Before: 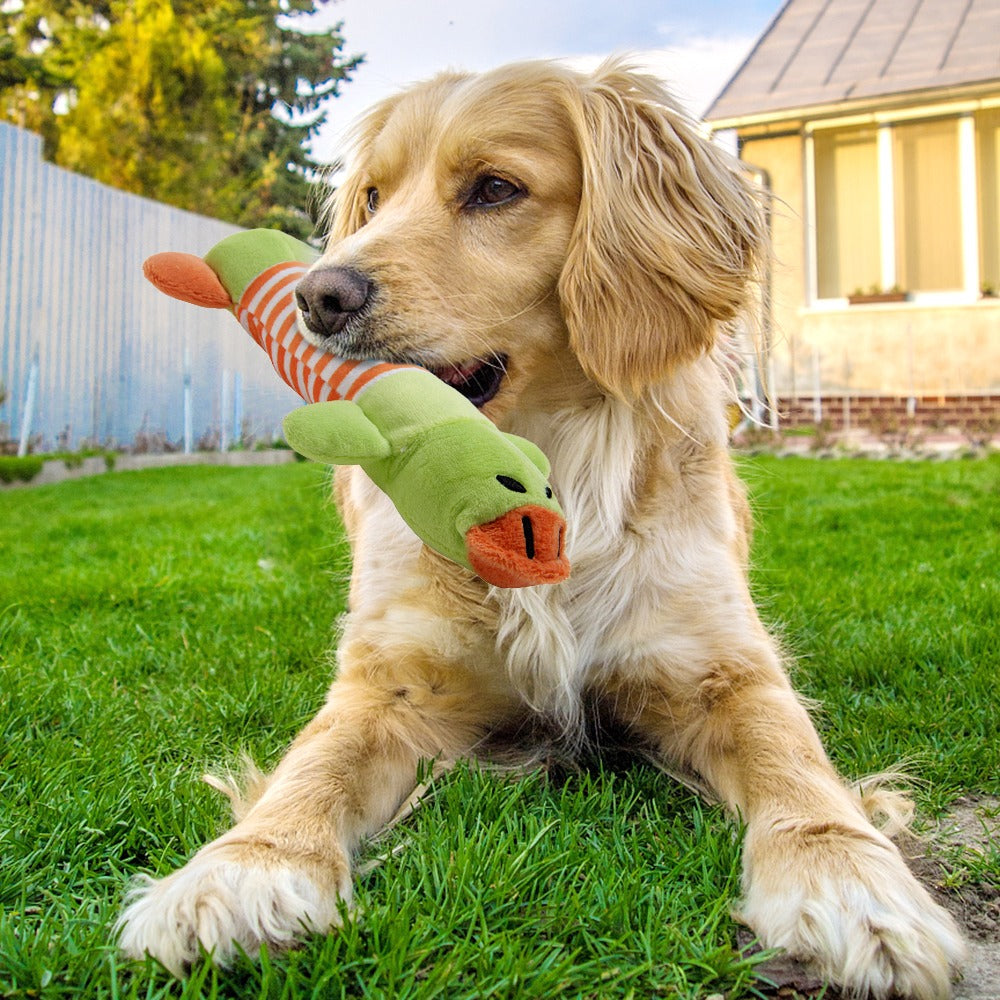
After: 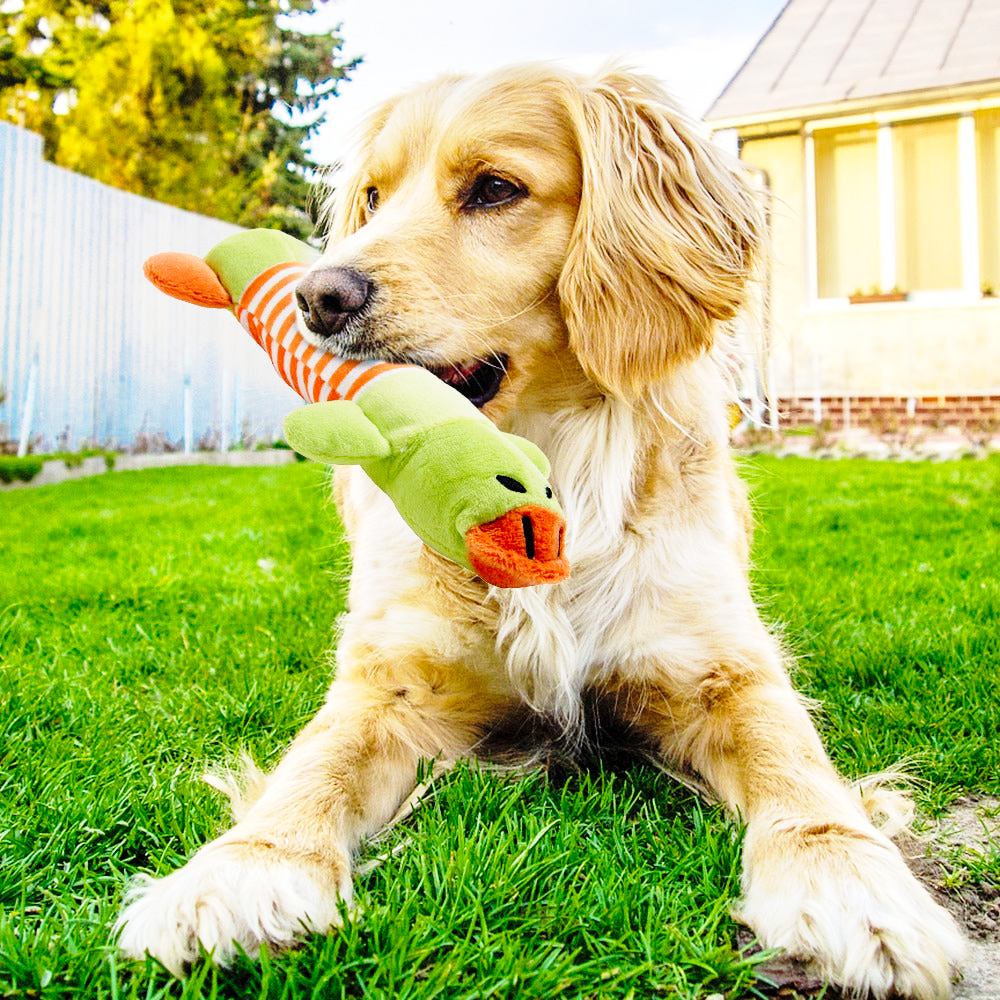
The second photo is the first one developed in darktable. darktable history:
base curve: curves: ch0 [(0, 0) (0.04, 0.03) (0.133, 0.232) (0.448, 0.748) (0.843, 0.968) (1, 1)], preserve colors none
color correction: highlights a* -0.2, highlights b* -0.111
